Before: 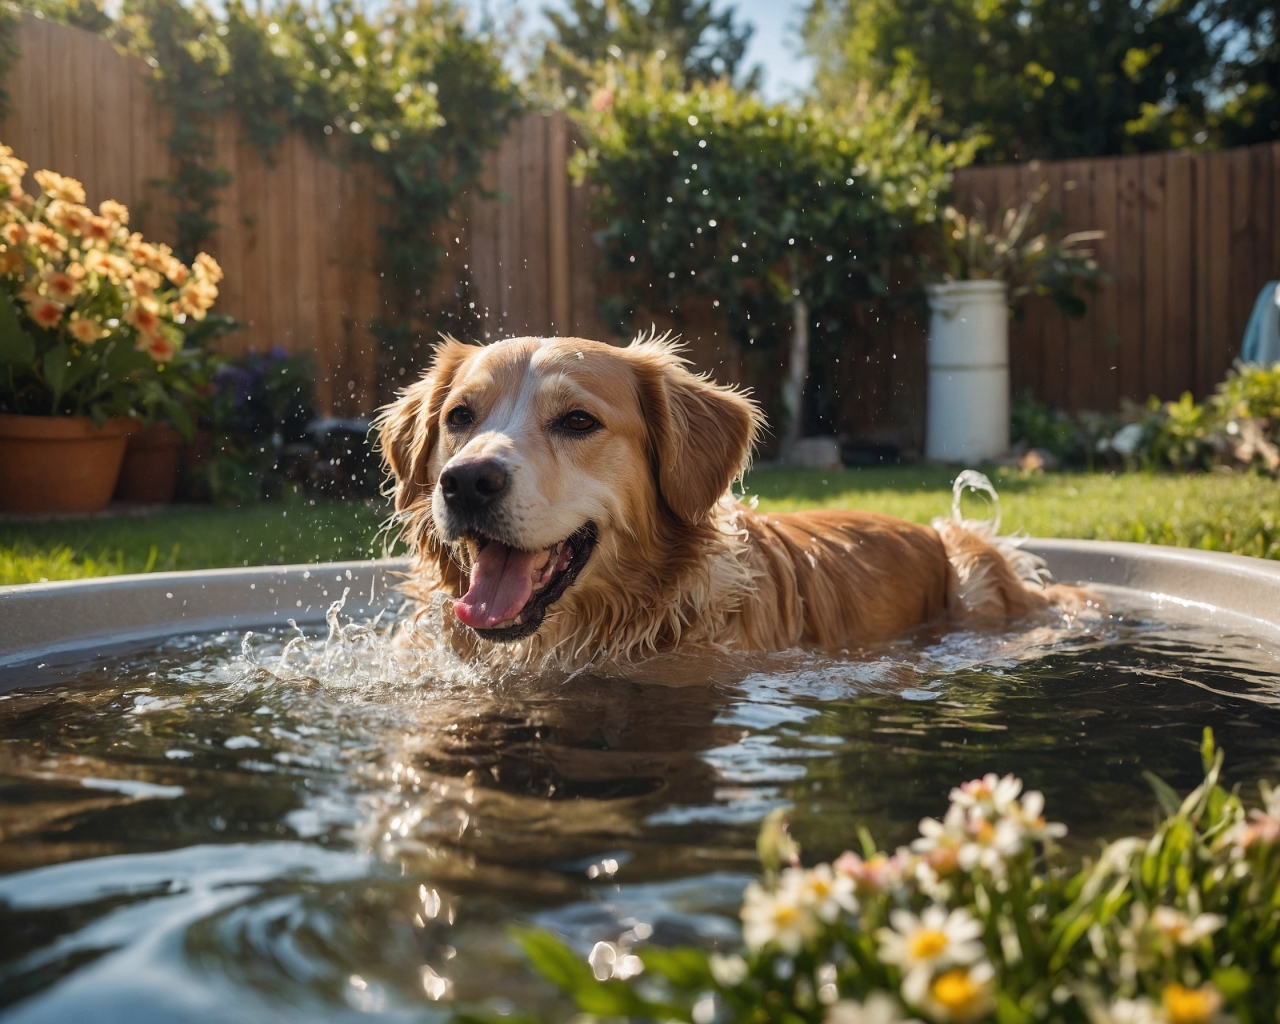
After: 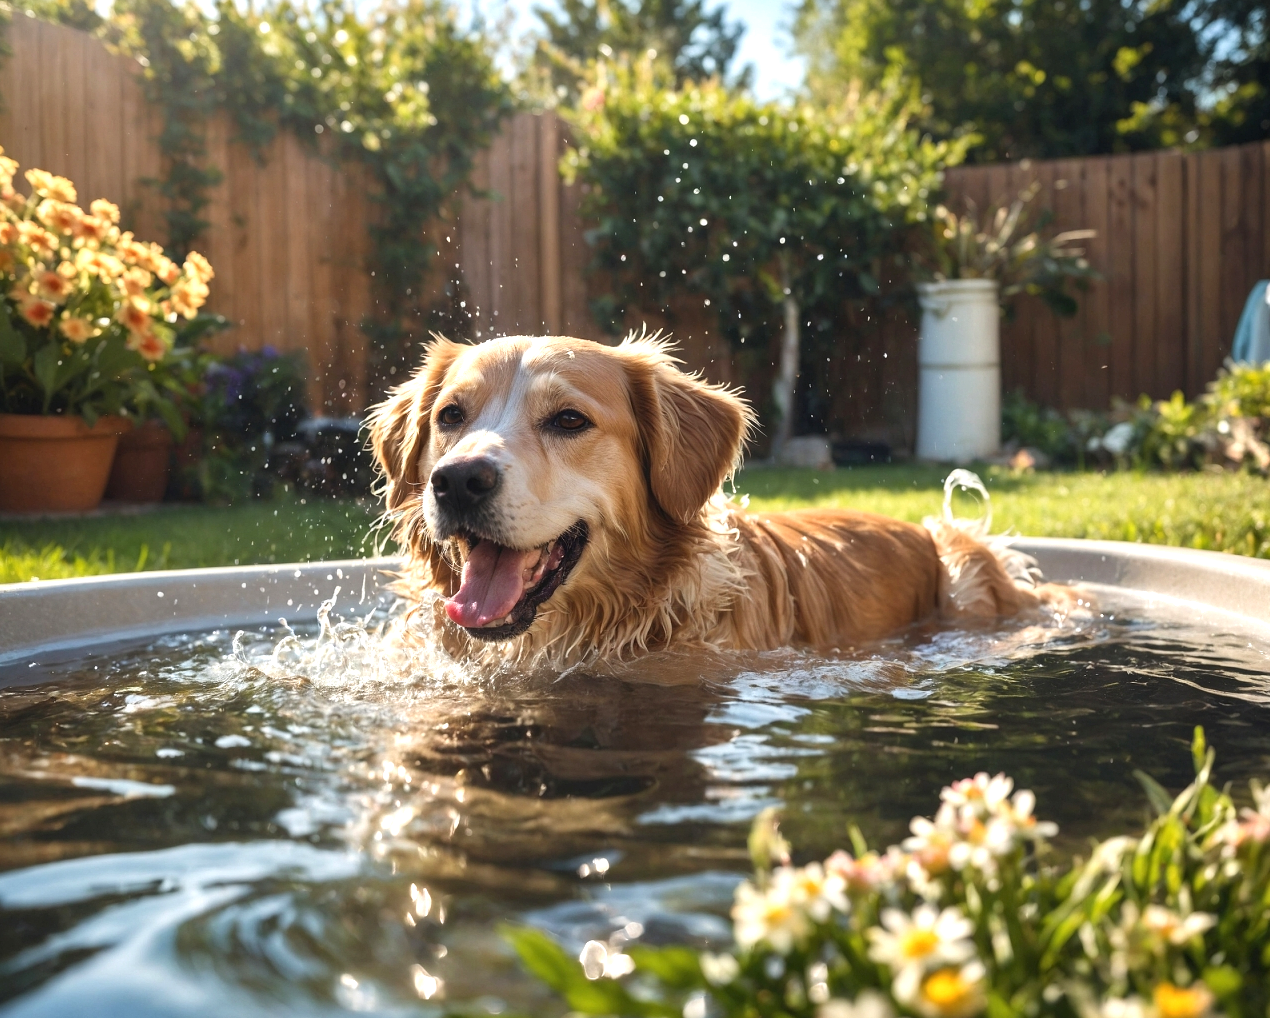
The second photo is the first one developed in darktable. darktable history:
crop and rotate: left 0.778%, top 0.161%, bottom 0.378%
exposure: black level correction 0, exposure 0.693 EV, compensate highlight preservation false
